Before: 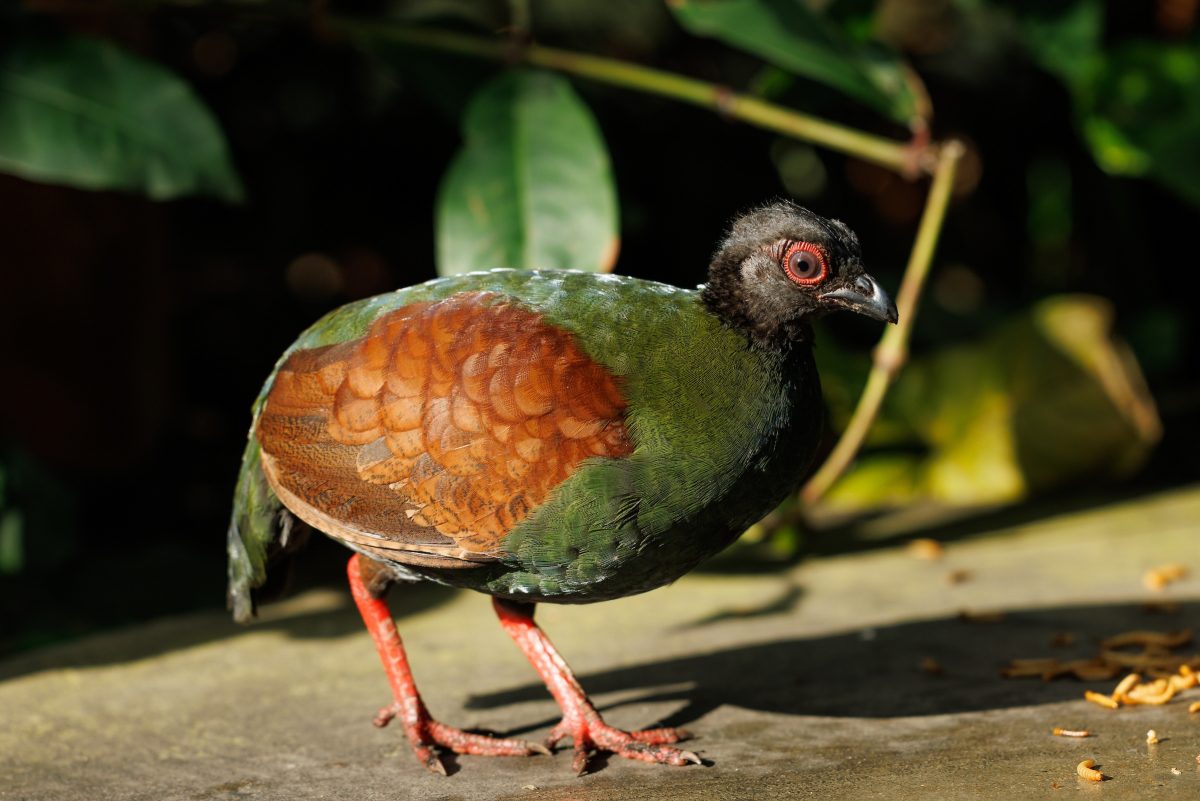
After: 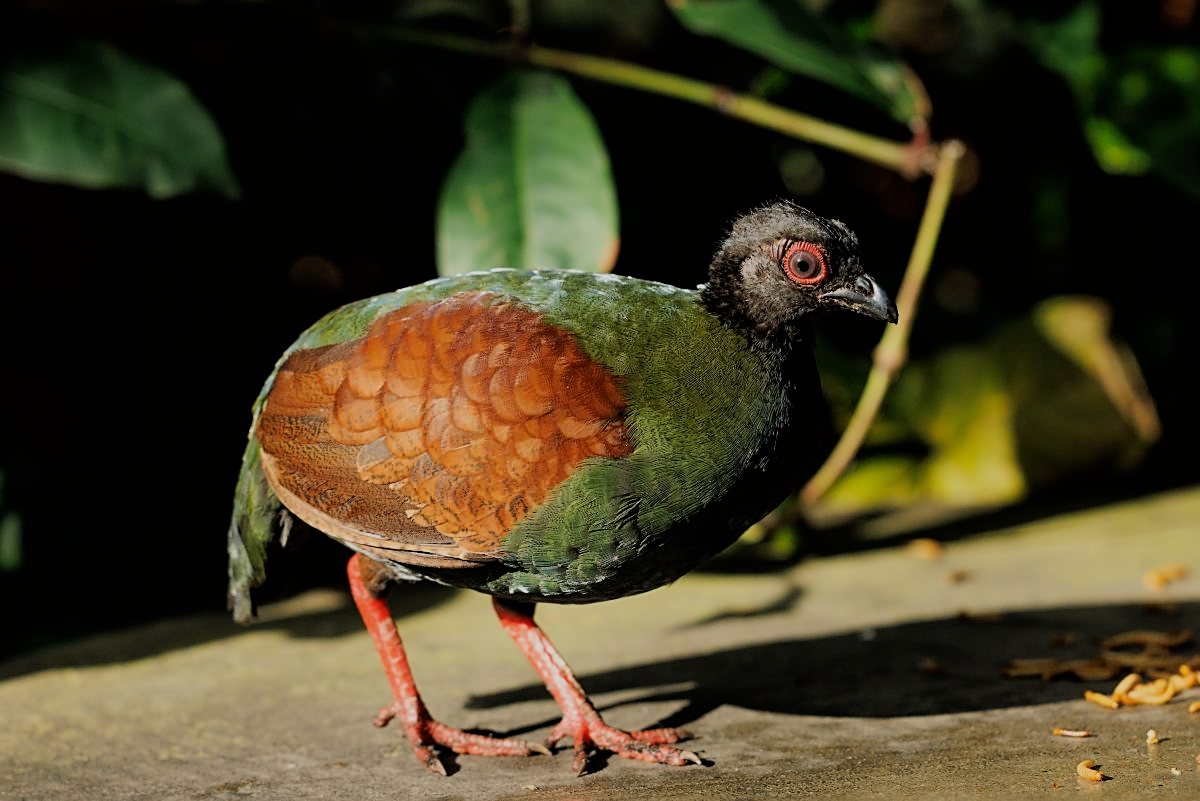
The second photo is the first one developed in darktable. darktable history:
filmic rgb: black relative exposure -7.48 EV, white relative exposure 4.83 EV, hardness 3.4, color science v6 (2022)
sharpen: on, module defaults
